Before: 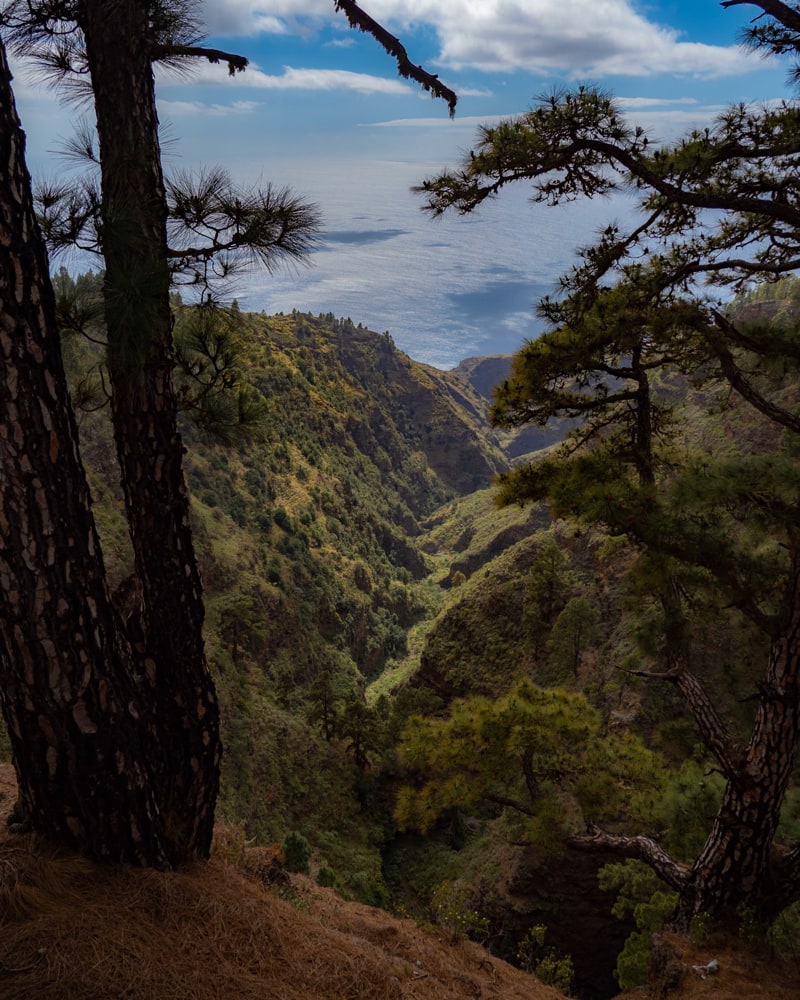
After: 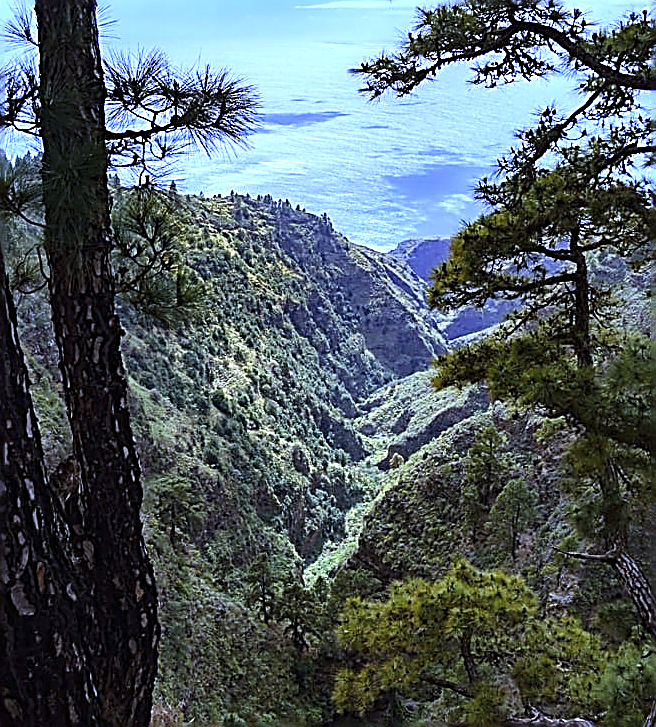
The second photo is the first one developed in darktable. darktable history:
crop: left 7.856%, top 11.836%, right 10.12%, bottom 15.387%
color balance rgb: linear chroma grading › global chroma 15%, perceptual saturation grading › global saturation 30%
exposure: black level correction 0, exposure 1.5 EV, compensate highlight preservation false
contrast brightness saturation: contrast 0.1, saturation -0.36
sharpen: amount 1.861
shadows and highlights: shadows 12, white point adjustment 1.2, highlights -0.36, soften with gaussian
white balance: red 0.766, blue 1.537
